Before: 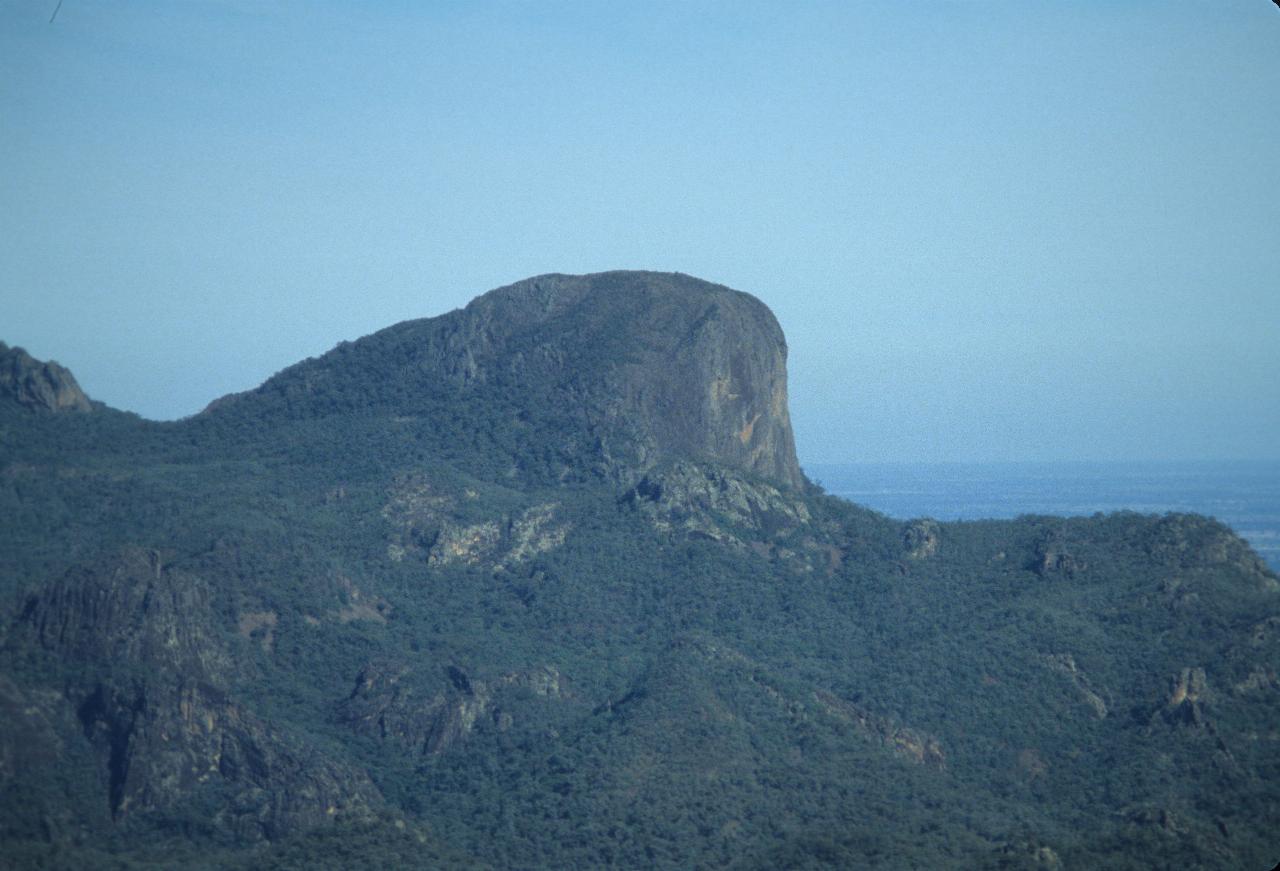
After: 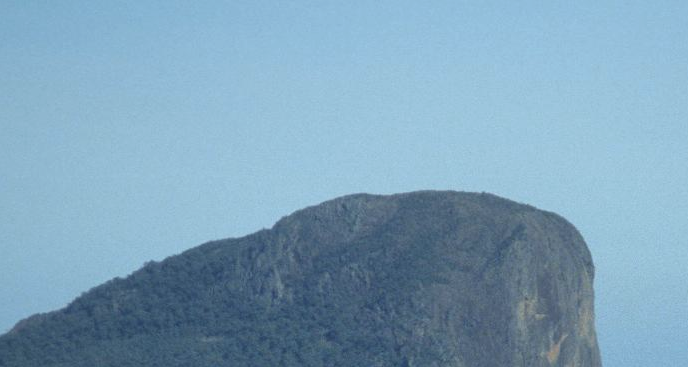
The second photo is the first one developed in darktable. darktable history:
crop: left 15.096%, top 9.279%, right 31.129%, bottom 48.515%
contrast brightness saturation: contrast -0.103, saturation -0.098
